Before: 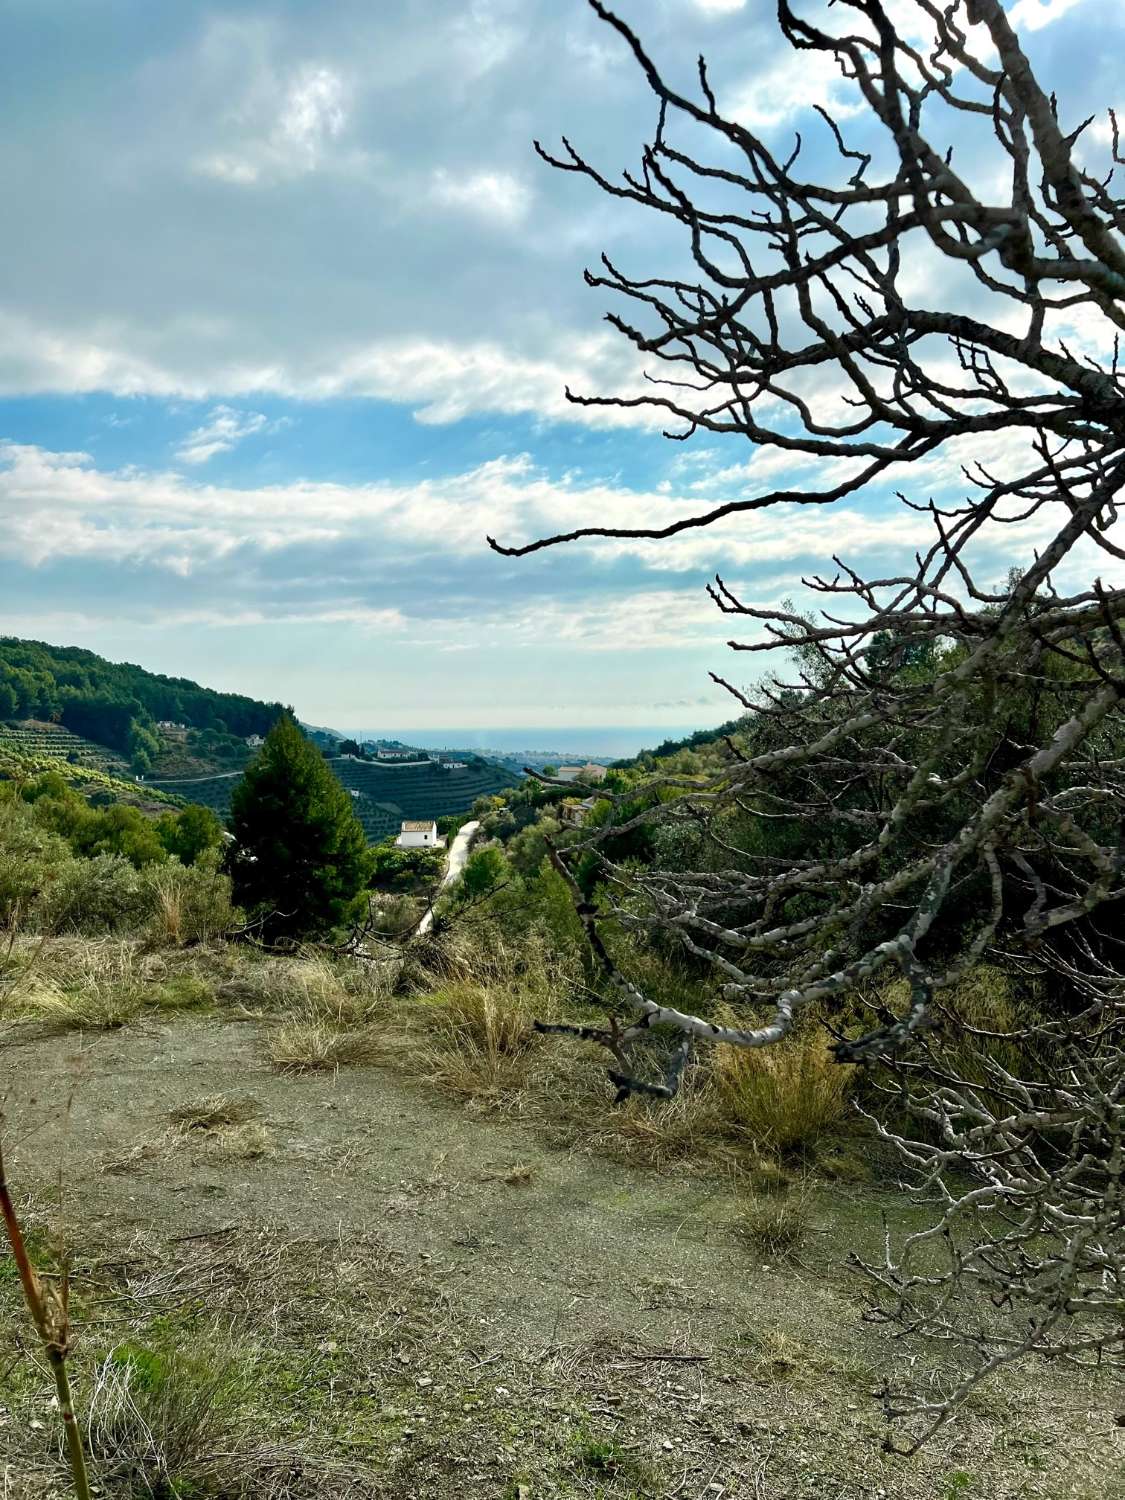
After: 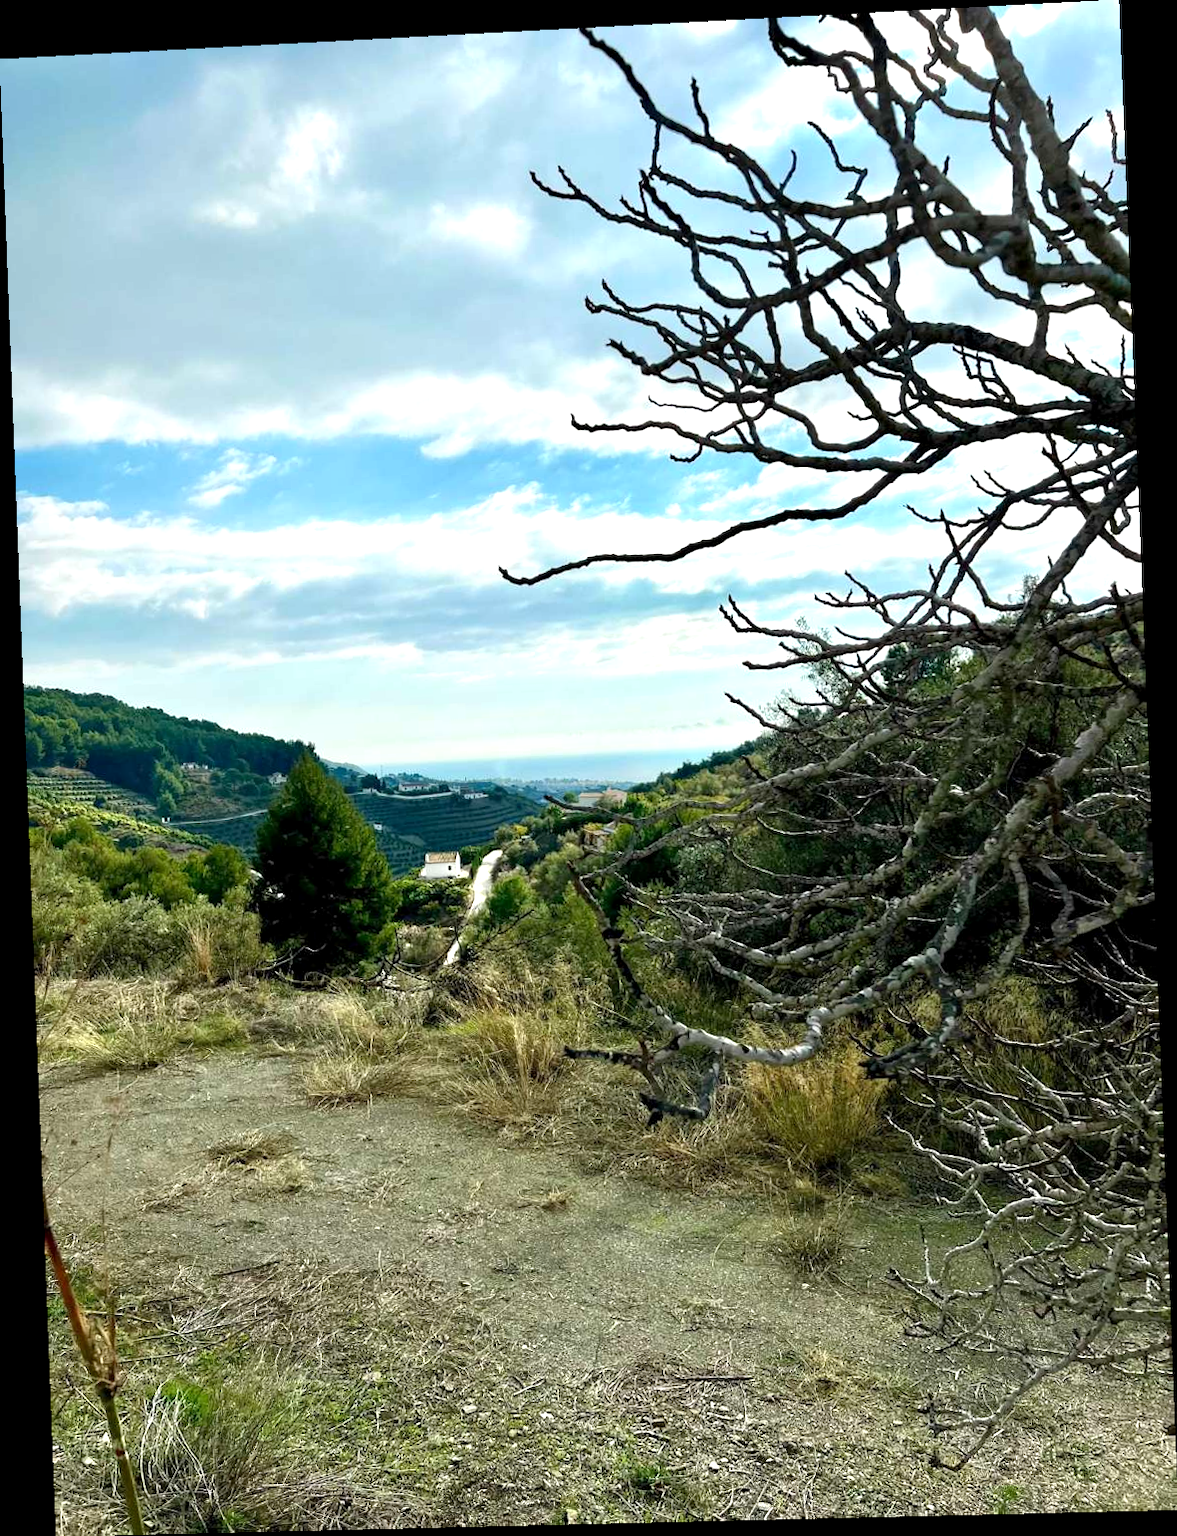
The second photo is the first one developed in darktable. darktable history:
rotate and perspective: rotation -2.22°, lens shift (horizontal) -0.022, automatic cropping off
exposure: black level correction 0.001, exposure 0.5 EV, compensate exposure bias true, compensate highlight preservation false
